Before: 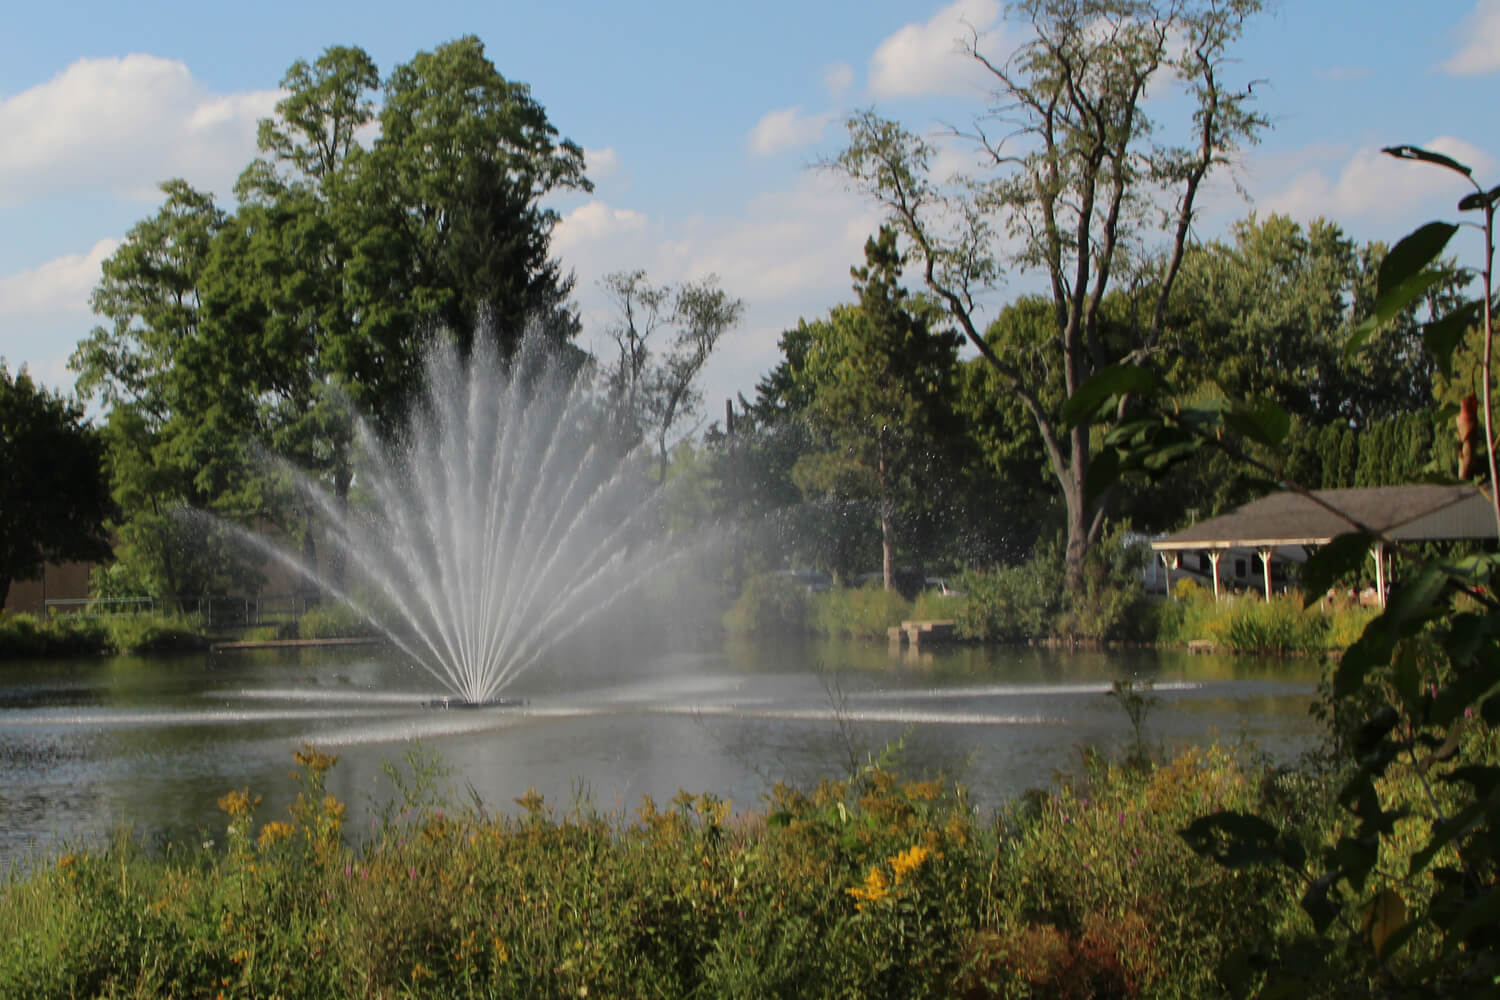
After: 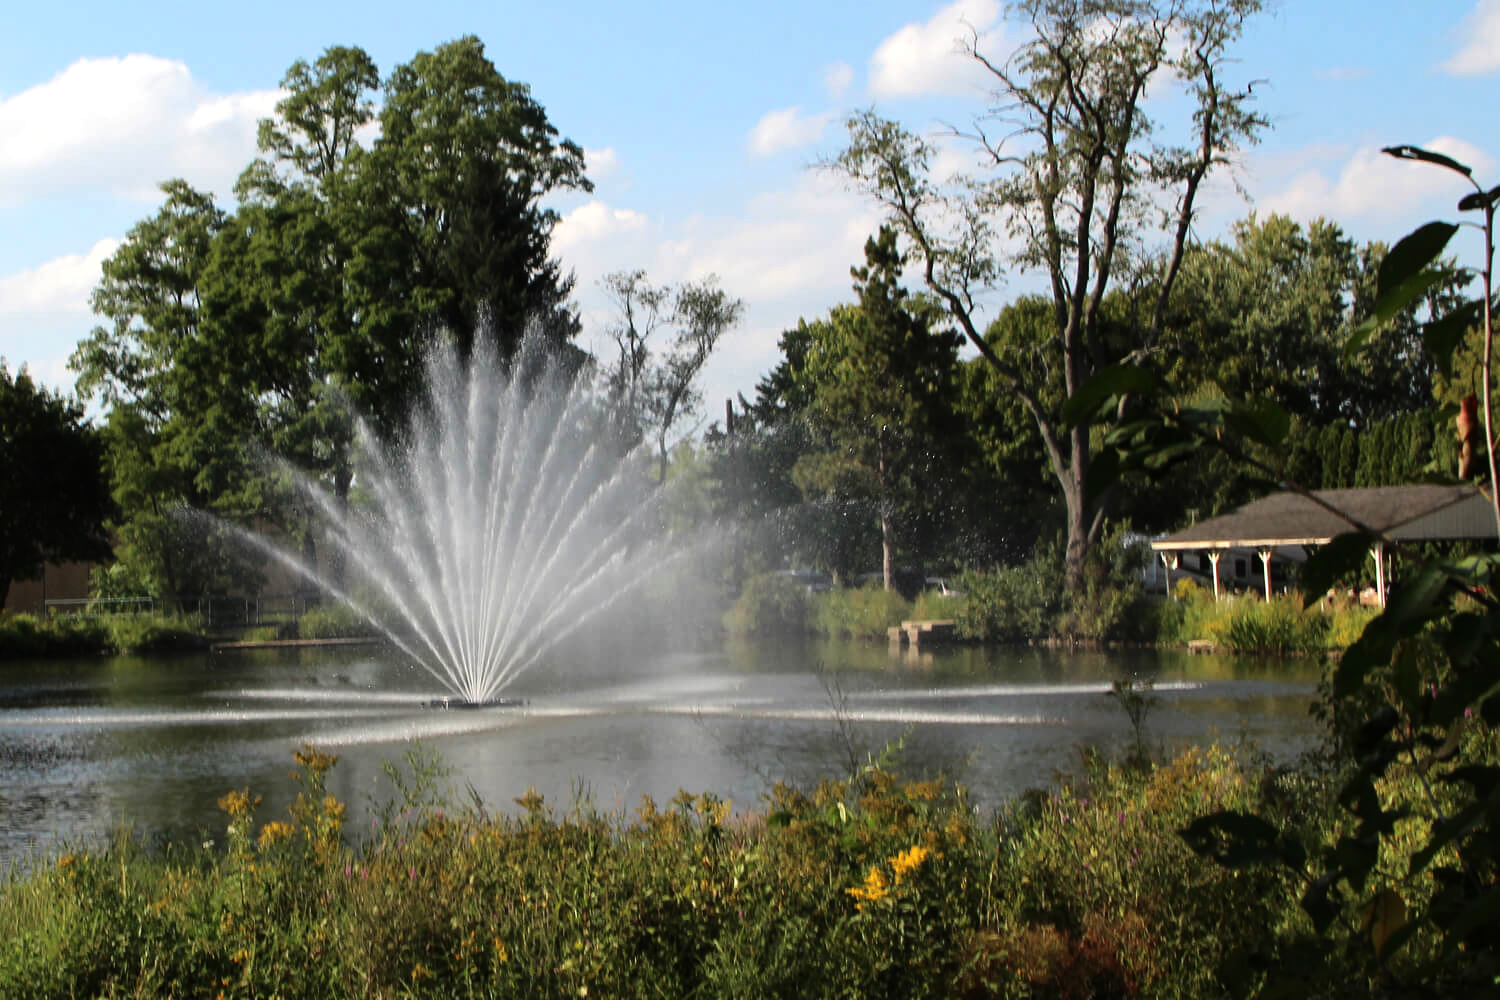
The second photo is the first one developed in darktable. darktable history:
tone equalizer: -8 EV -0.73 EV, -7 EV -0.684 EV, -6 EV -0.591 EV, -5 EV -0.37 EV, -3 EV 0.394 EV, -2 EV 0.6 EV, -1 EV 0.688 EV, +0 EV 0.768 EV, edges refinement/feathering 500, mask exposure compensation -1.57 EV, preserve details no
